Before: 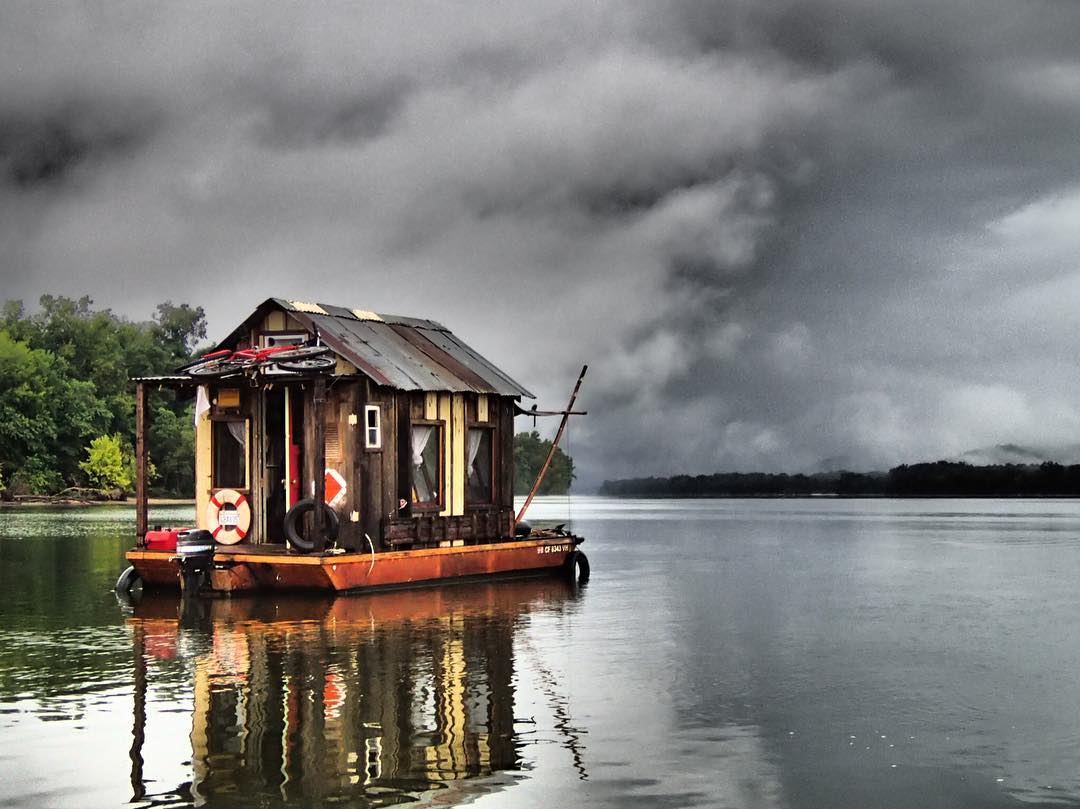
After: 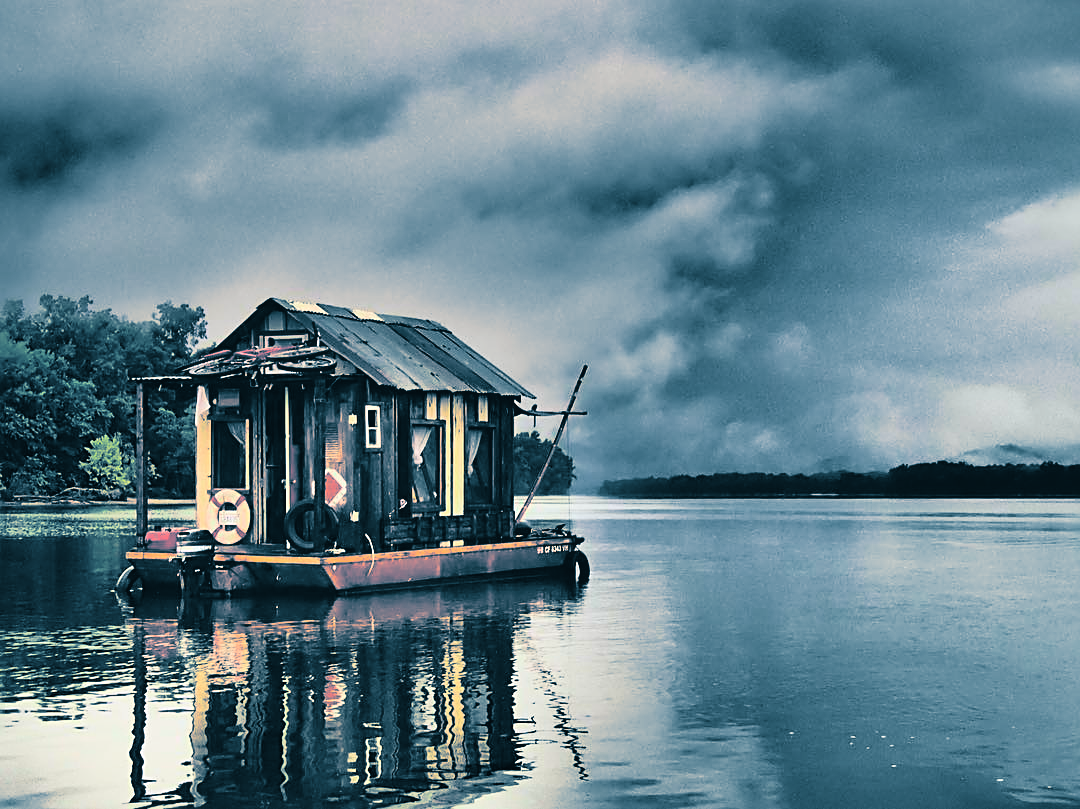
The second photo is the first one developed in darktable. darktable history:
sharpen: on, module defaults
tone curve: curves: ch0 [(0, 0.049) (0.175, 0.178) (0.466, 0.498) (0.715, 0.767) (0.819, 0.851) (1, 0.961)]; ch1 [(0, 0) (0.437, 0.398) (0.476, 0.466) (0.505, 0.505) (0.534, 0.544) (0.595, 0.608) (0.641, 0.643) (1, 1)]; ch2 [(0, 0) (0.359, 0.379) (0.437, 0.44) (0.489, 0.495) (0.518, 0.537) (0.579, 0.579) (1, 1)], color space Lab, independent channels, preserve colors none
split-toning: shadows › hue 212.4°, balance -70
